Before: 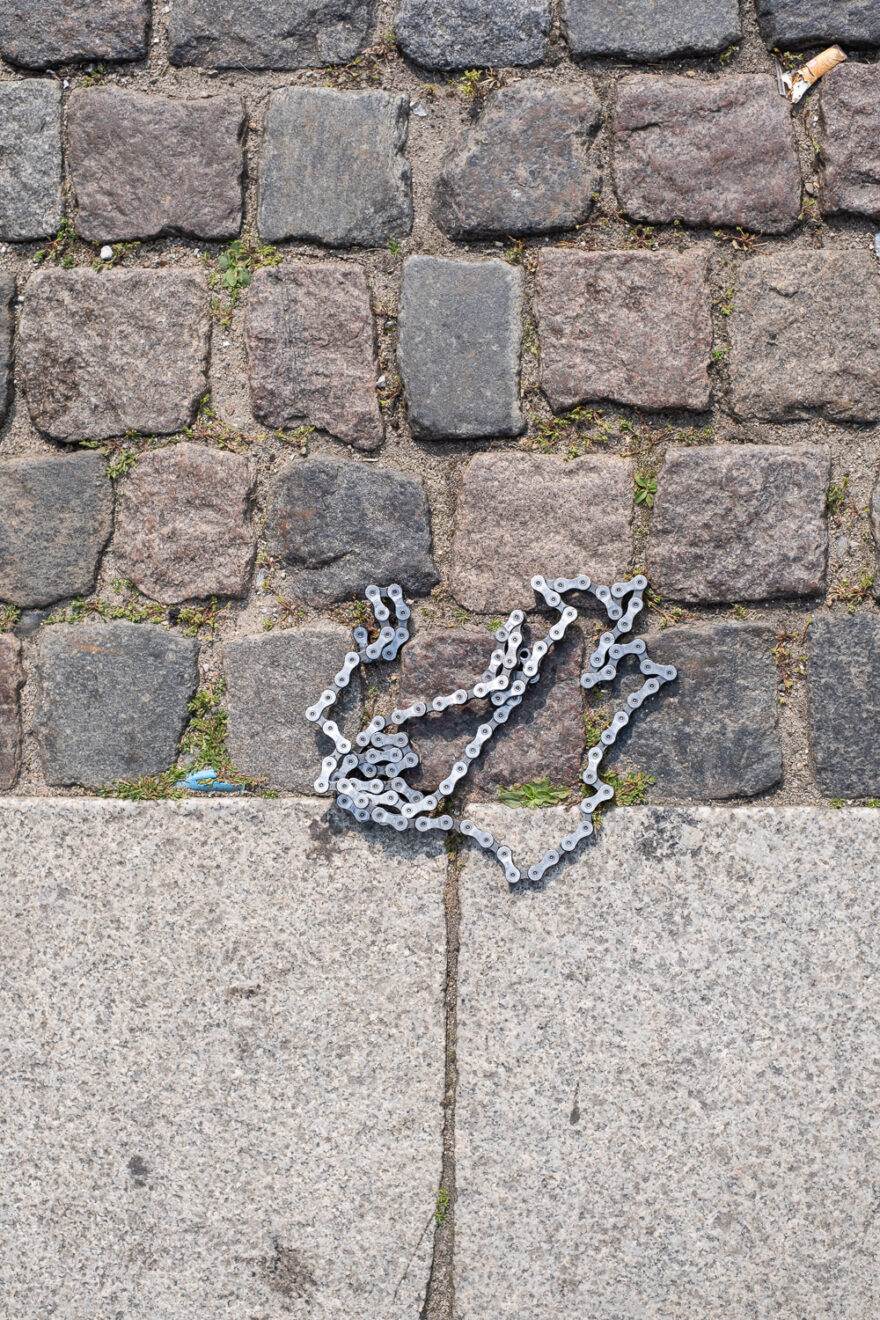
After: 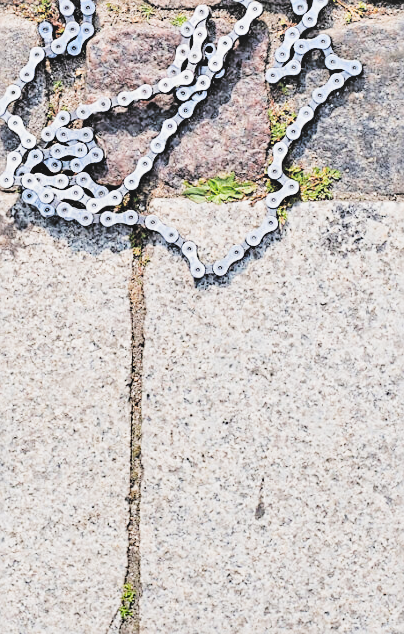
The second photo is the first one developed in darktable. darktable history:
crop: left 35.889%, top 45.903%, right 18.17%, bottom 6.007%
shadows and highlights: low approximation 0.01, soften with gaussian
sharpen: on, module defaults
exposure: exposure -0.111 EV, compensate highlight preservation false
contrast brightness saturation: brightness 0.997
filmic rgb: black relative exposure -5 EV, white relative exposure 3.96 EV, hardness 2.89, contrast 1.387, add noise in highlights 0.001, preserve chrominance no, color science v3 (2019), use custom middle-gray values true, contrast in highlights soft
